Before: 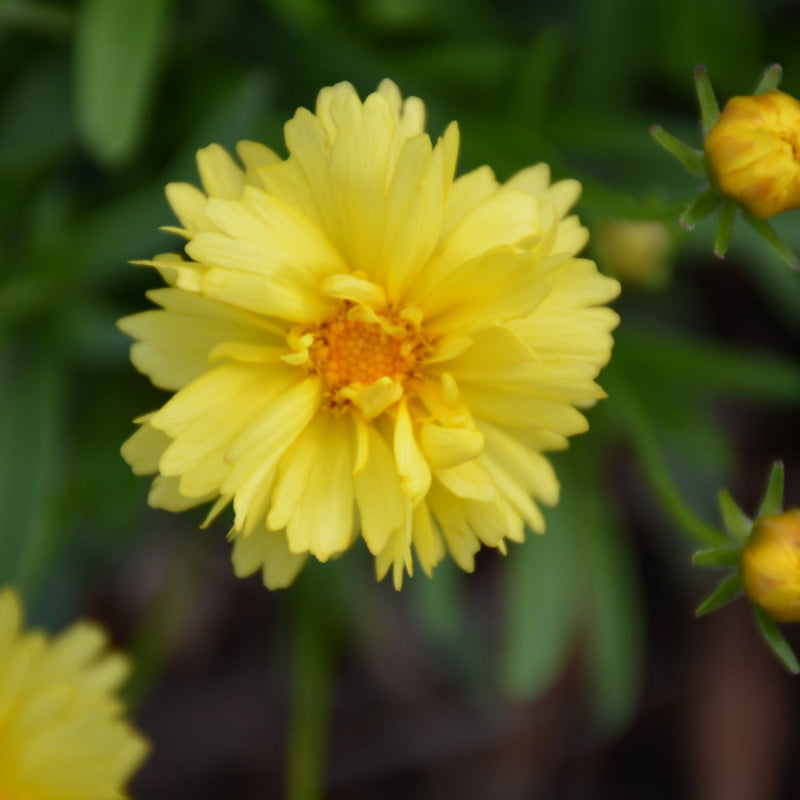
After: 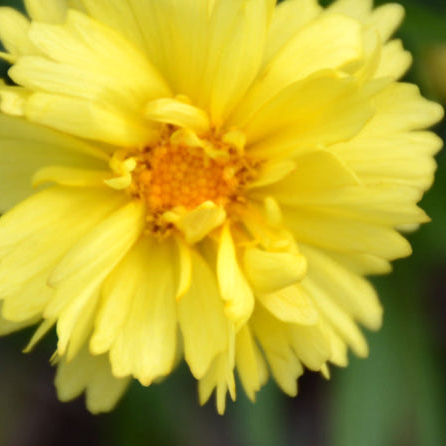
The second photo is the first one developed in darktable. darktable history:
crop and rotate: left 22.13%, top 22.054%, right 22.026%, bottom 22.102%
tone equalizer: -8 EV -0.417 EV, -7 EV -0.389 EV, -6 EV -0.333 EV, -5 EV -0.222 EV, -3 EV 0.222 EV, -2 EV 0.333 EV, -1 EV 0.389 EV, +0 EV 0.417 EV, edges refinement/feathering 500, mask exposure compensation -1.57 EV, preserve details no
